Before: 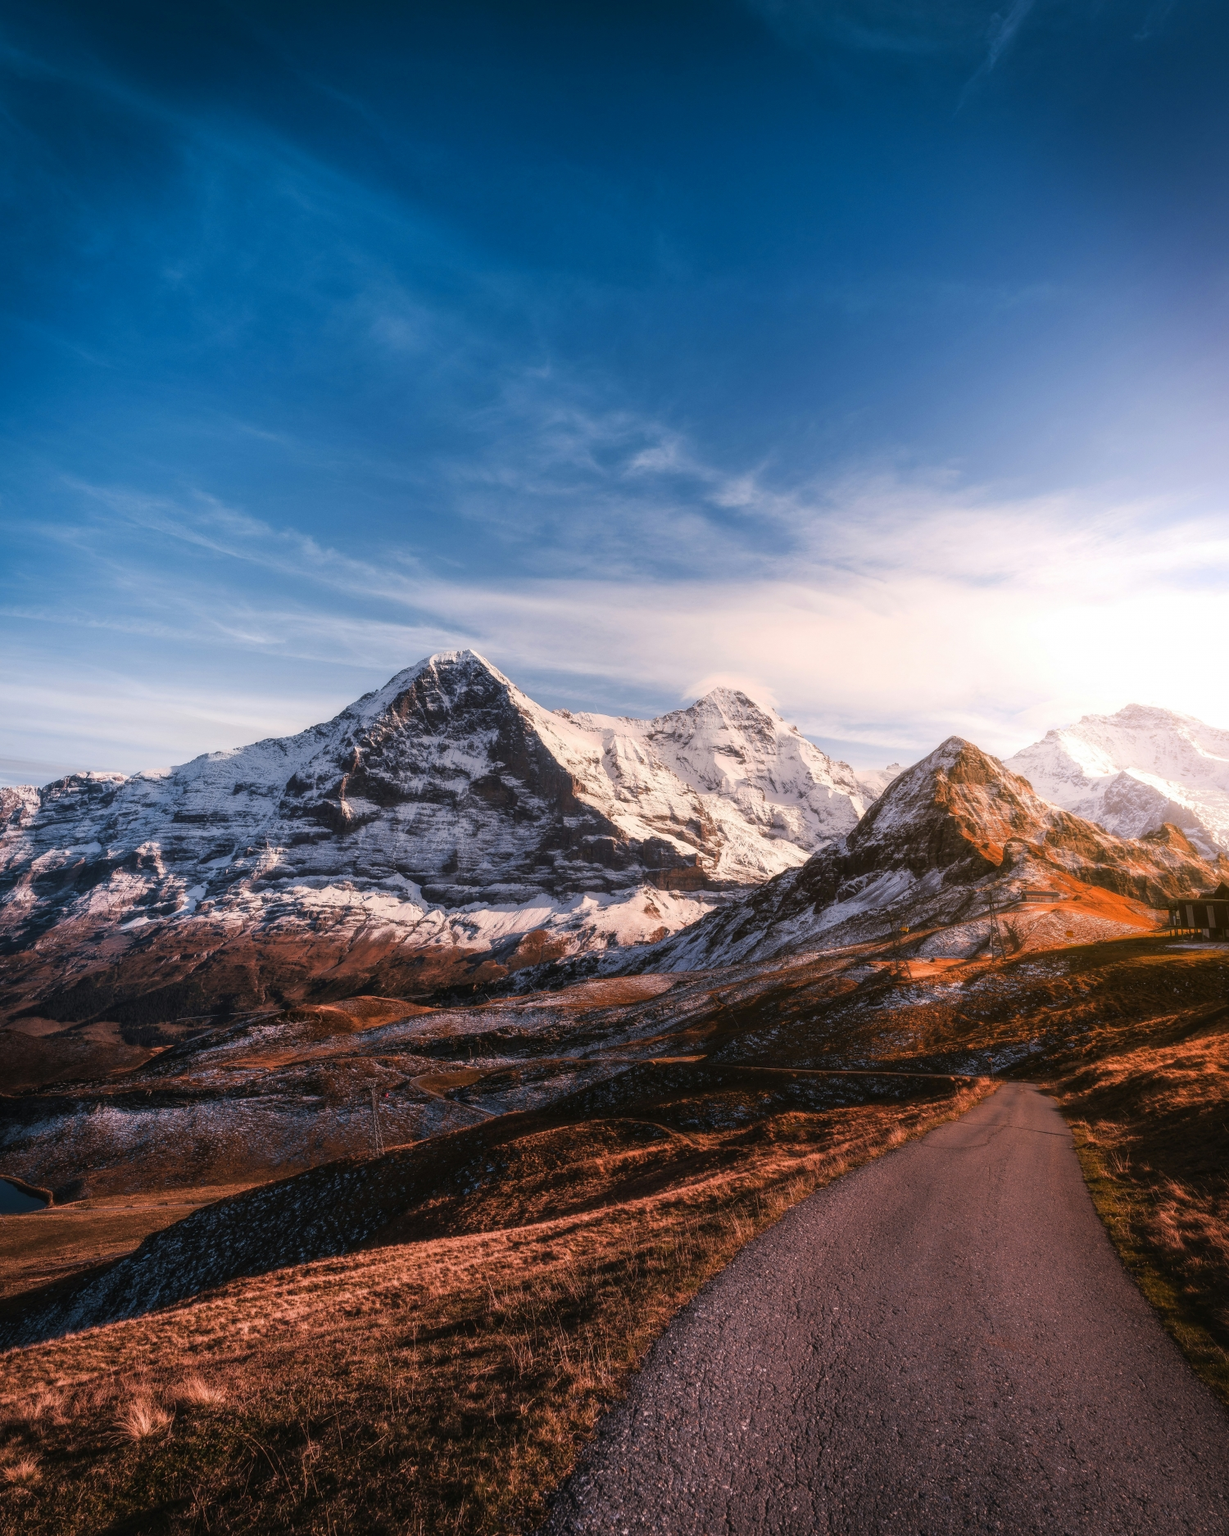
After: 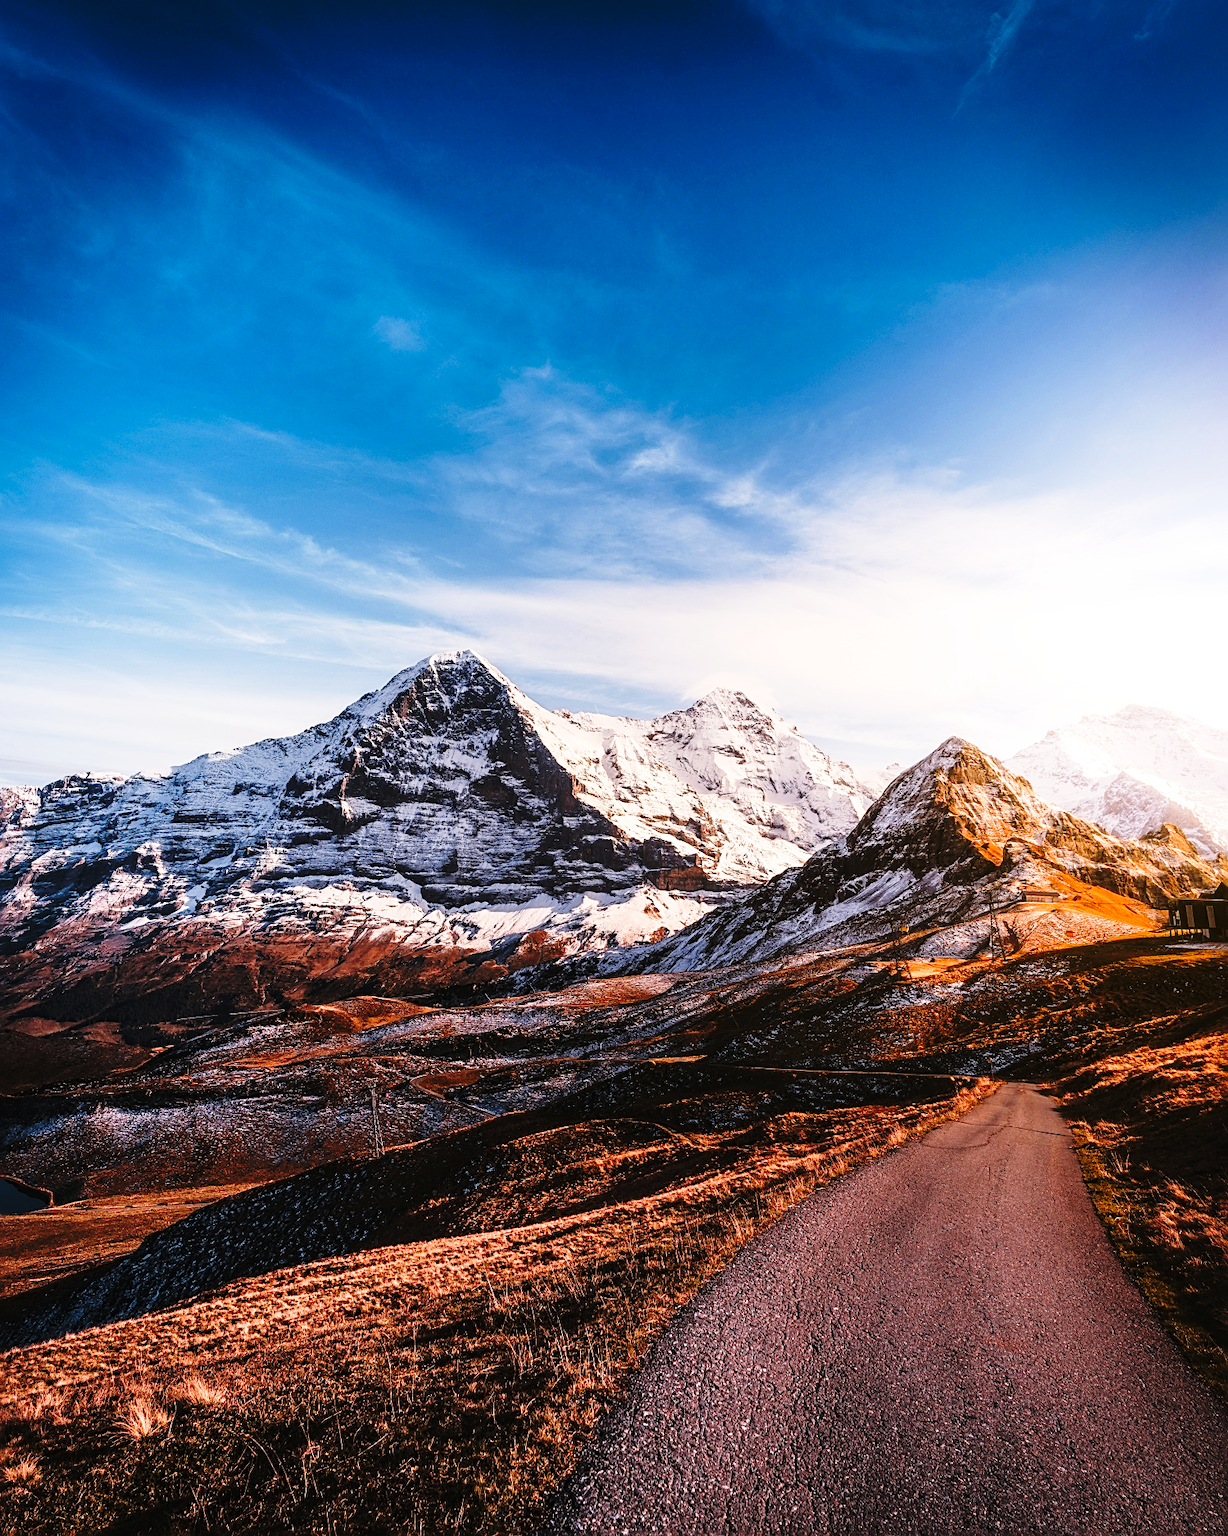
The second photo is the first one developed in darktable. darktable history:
sharpen: radius 2.566, amount 0.695
exposure: black level correction 0, compensate exposure bias true, compensate highlight preservation false
base curve: curves: ch0 [(0, 0) (0.04, 0.03) (0.133, 0.232) (0.448, 0.748) (0.843, 0.968) (1, 1)], preserve colors none
